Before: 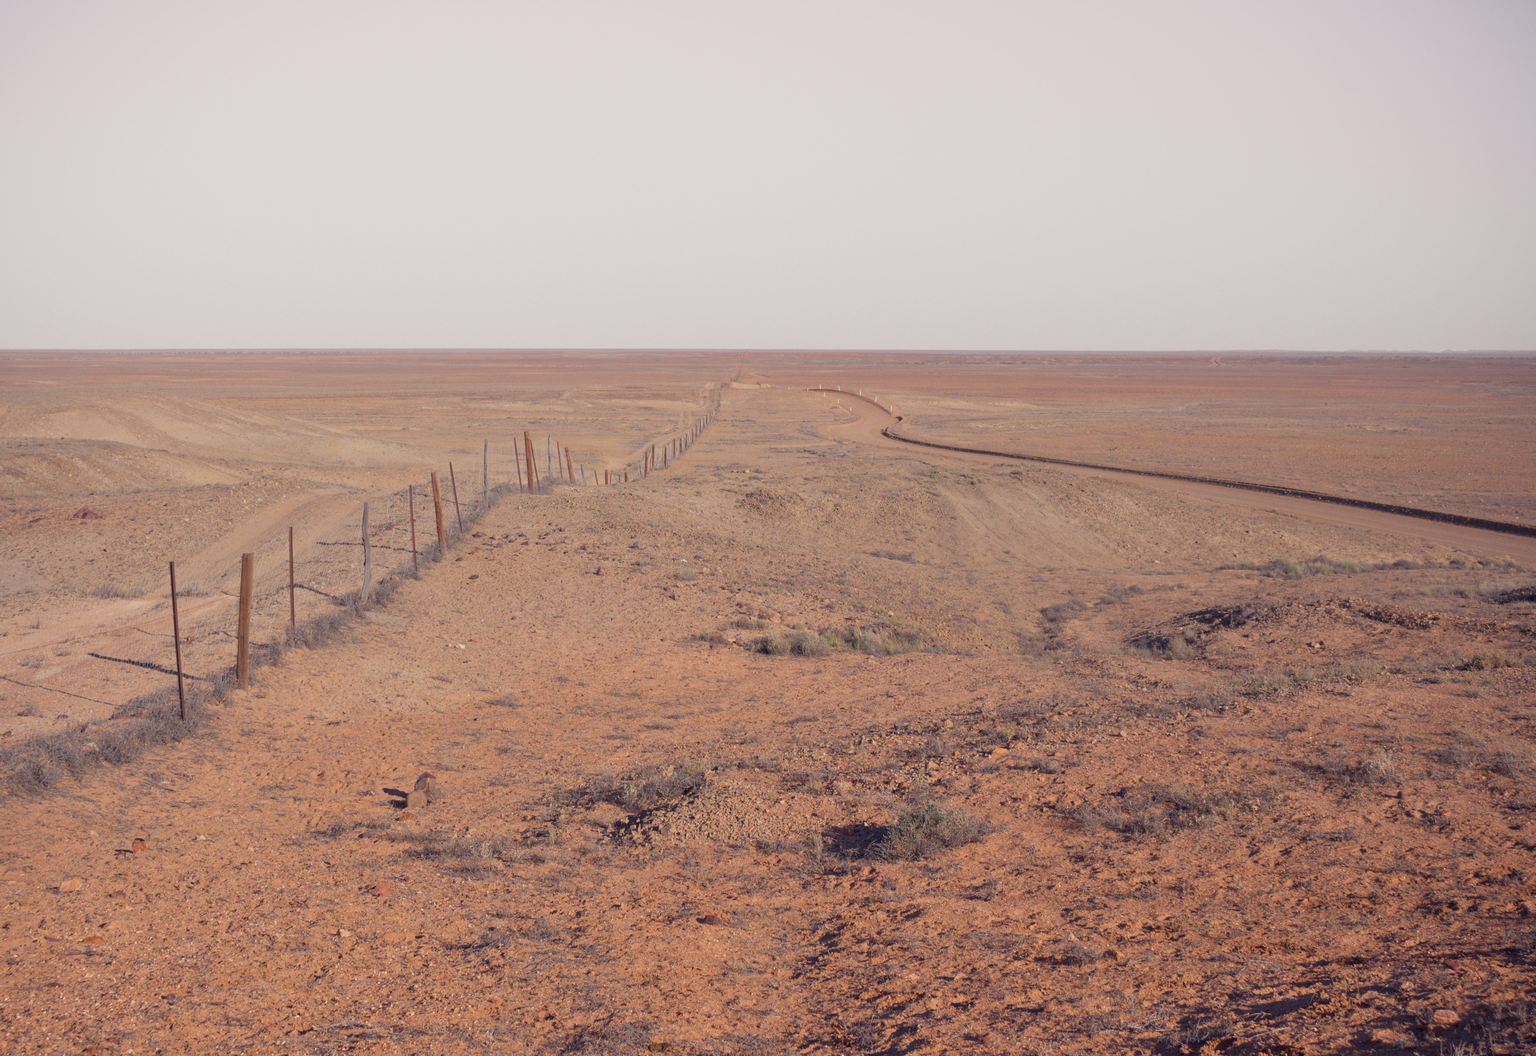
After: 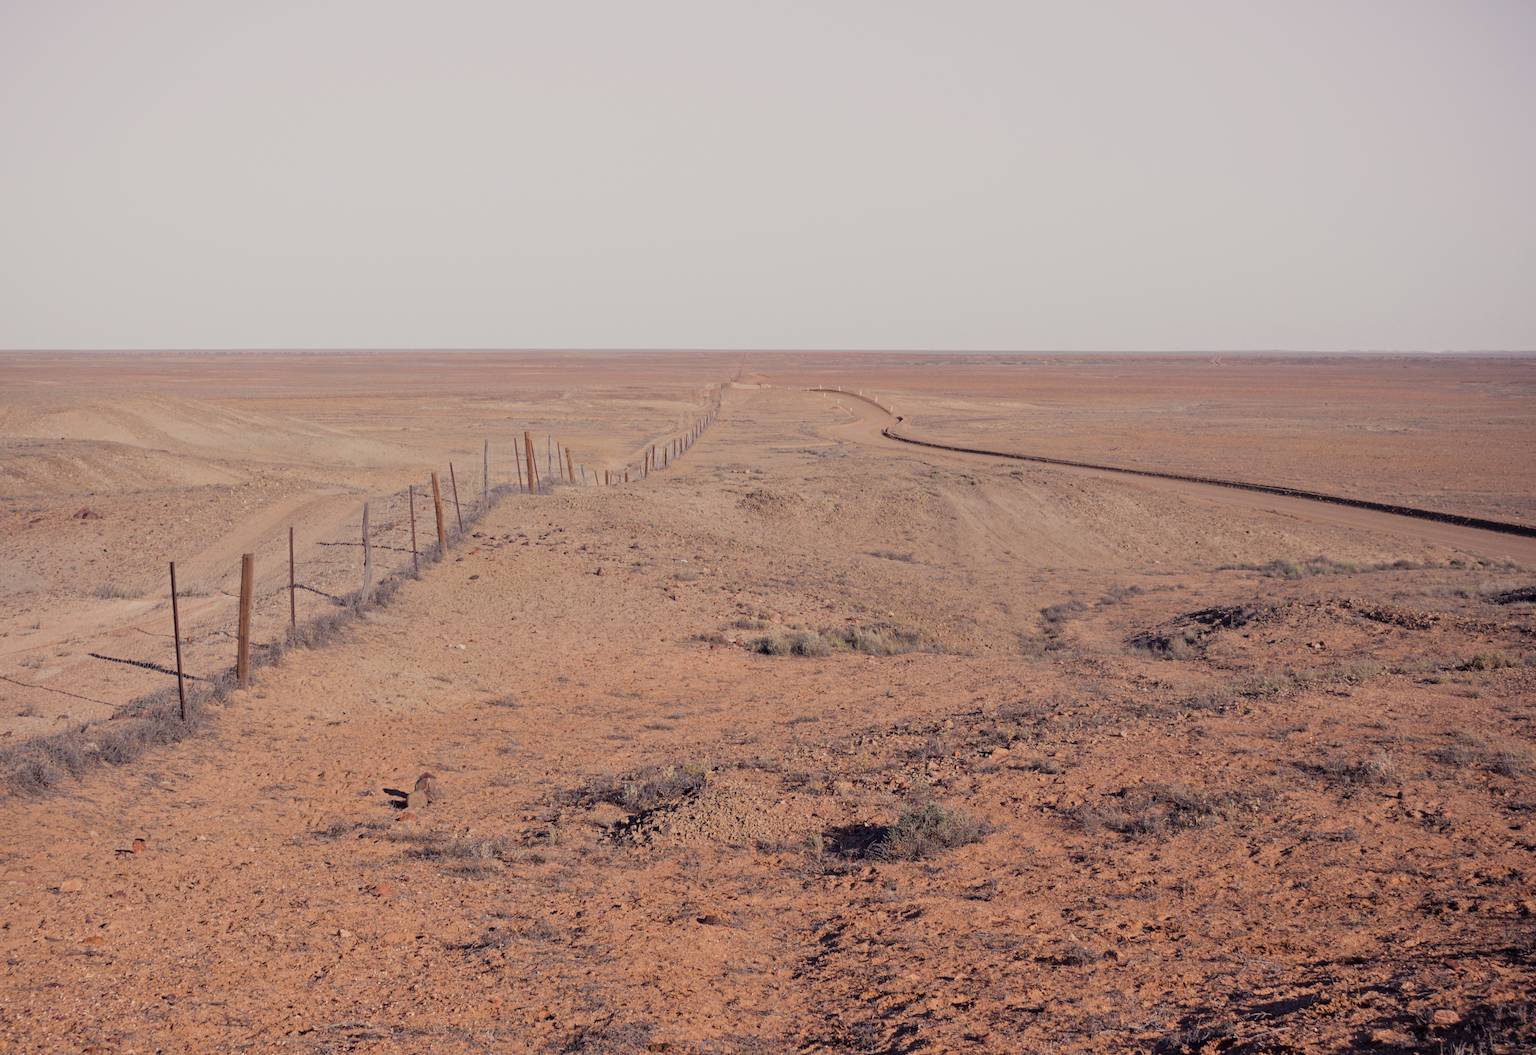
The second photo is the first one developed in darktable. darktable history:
filmic rgb: black relative exposure -7.65 EV, hardness 4.02, contrast 1.1, highlights saturation mix -30%
contrast equalizer: y [[0.5, 0.504, 0.515, 0.527, 0.535, 0.534], [0.5 ×6], [0.491, 0.387, 0.179, 0.068, 0.068, 0.068], [0 ×5, 0.023], [0 ×6]]
